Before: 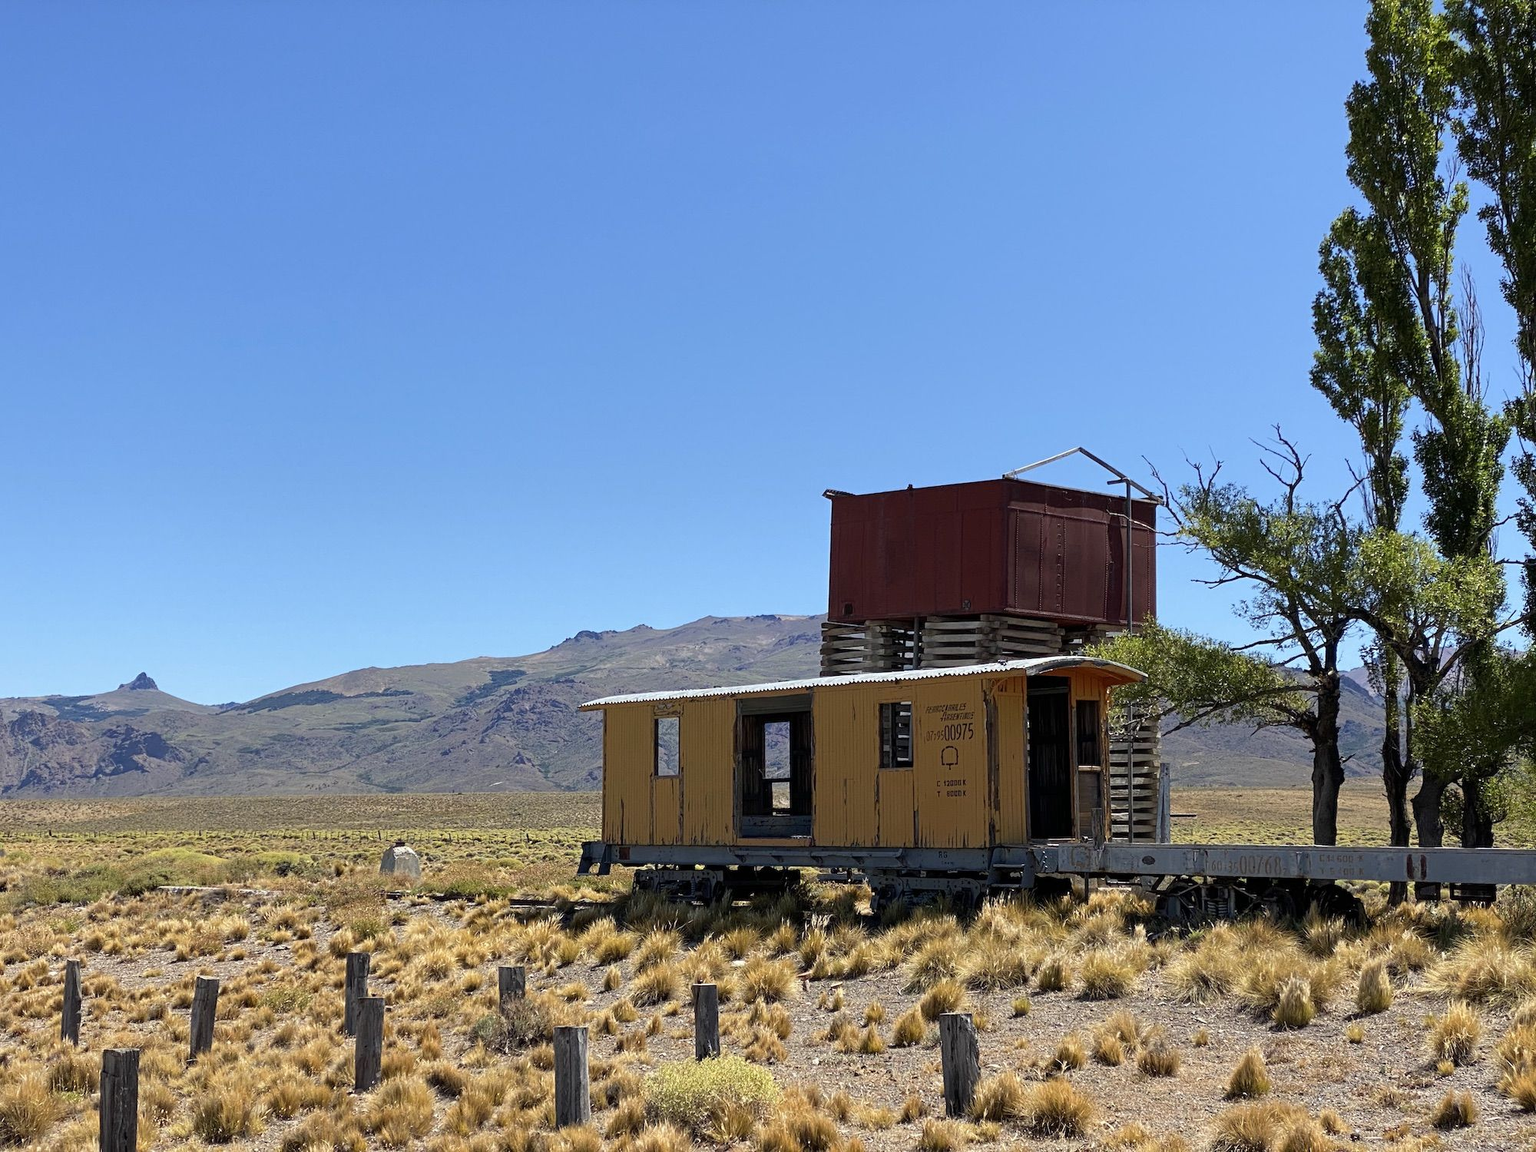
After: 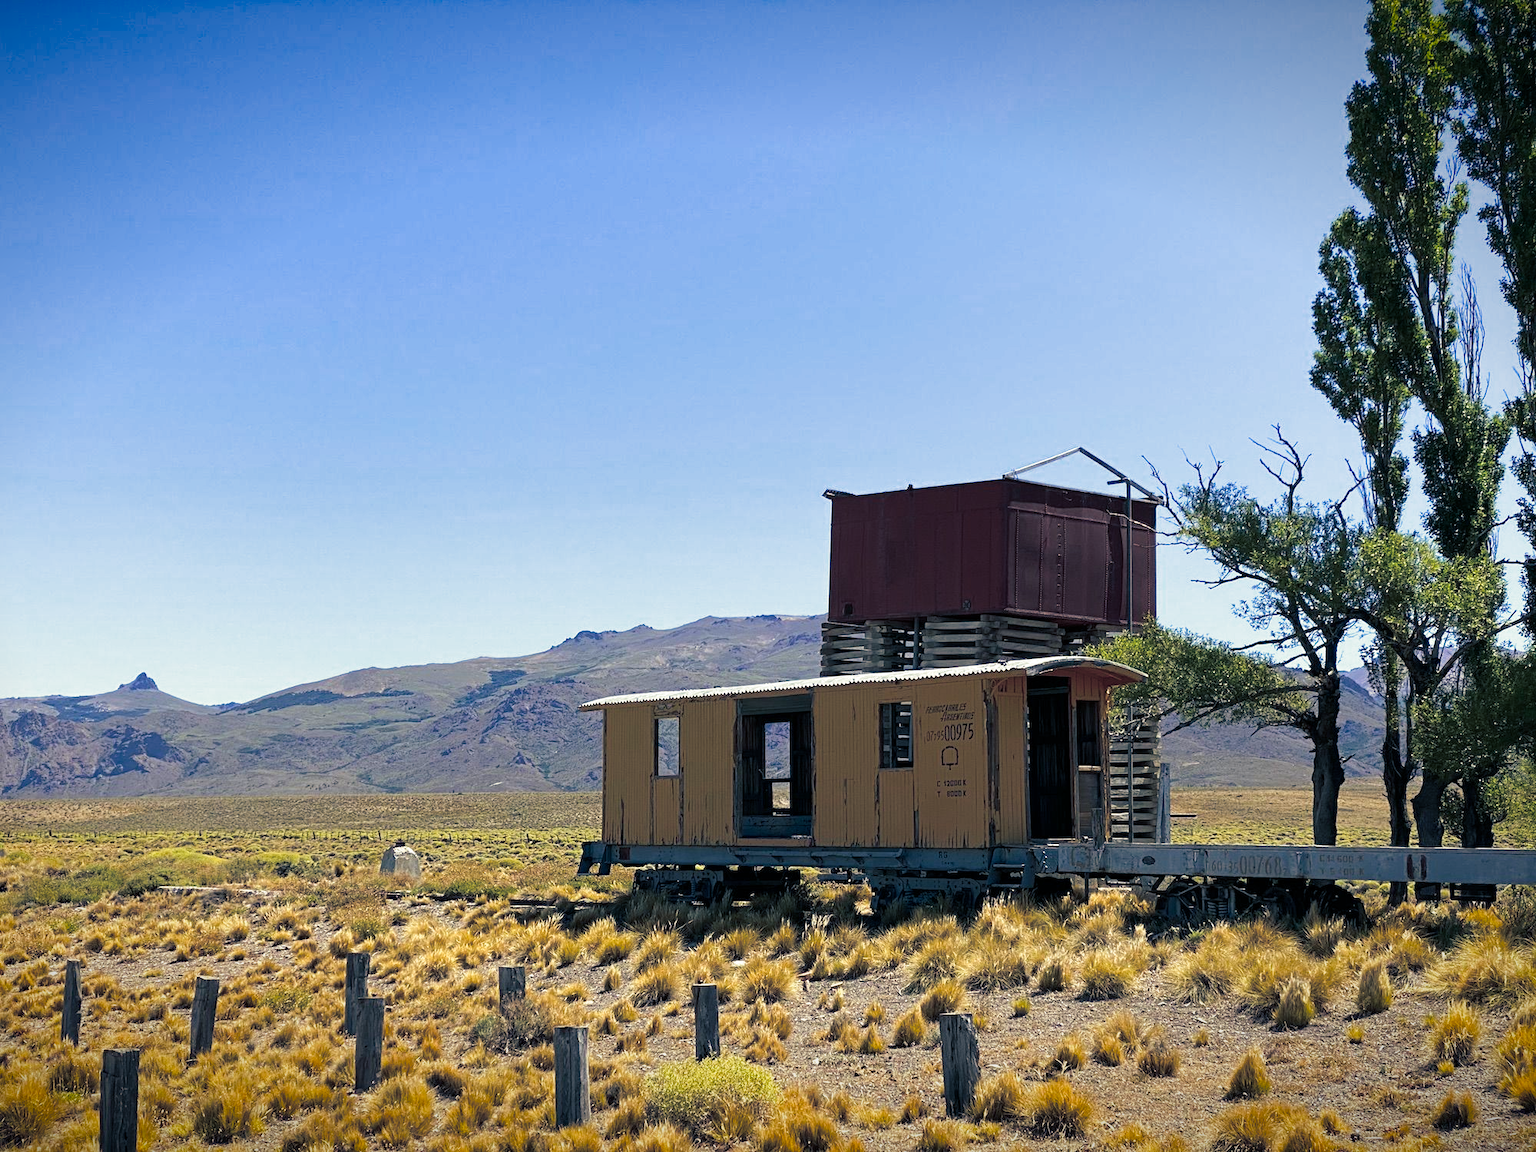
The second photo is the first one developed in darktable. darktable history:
vignetting: fall-off start 98.29%, fall-off radius 100%, brightness -1, saturation 0.5, width/height ratio 1.428
color balance rgb: perceptual saturation grading › global saturation 20%, global vibrance 20%
split-toning: shadows › hue 216°, shadows › saturation 1, highlights › hue 57.6°, balance -33.4
exposure: exposure 0.161 EV, compensate highlight preservation false
